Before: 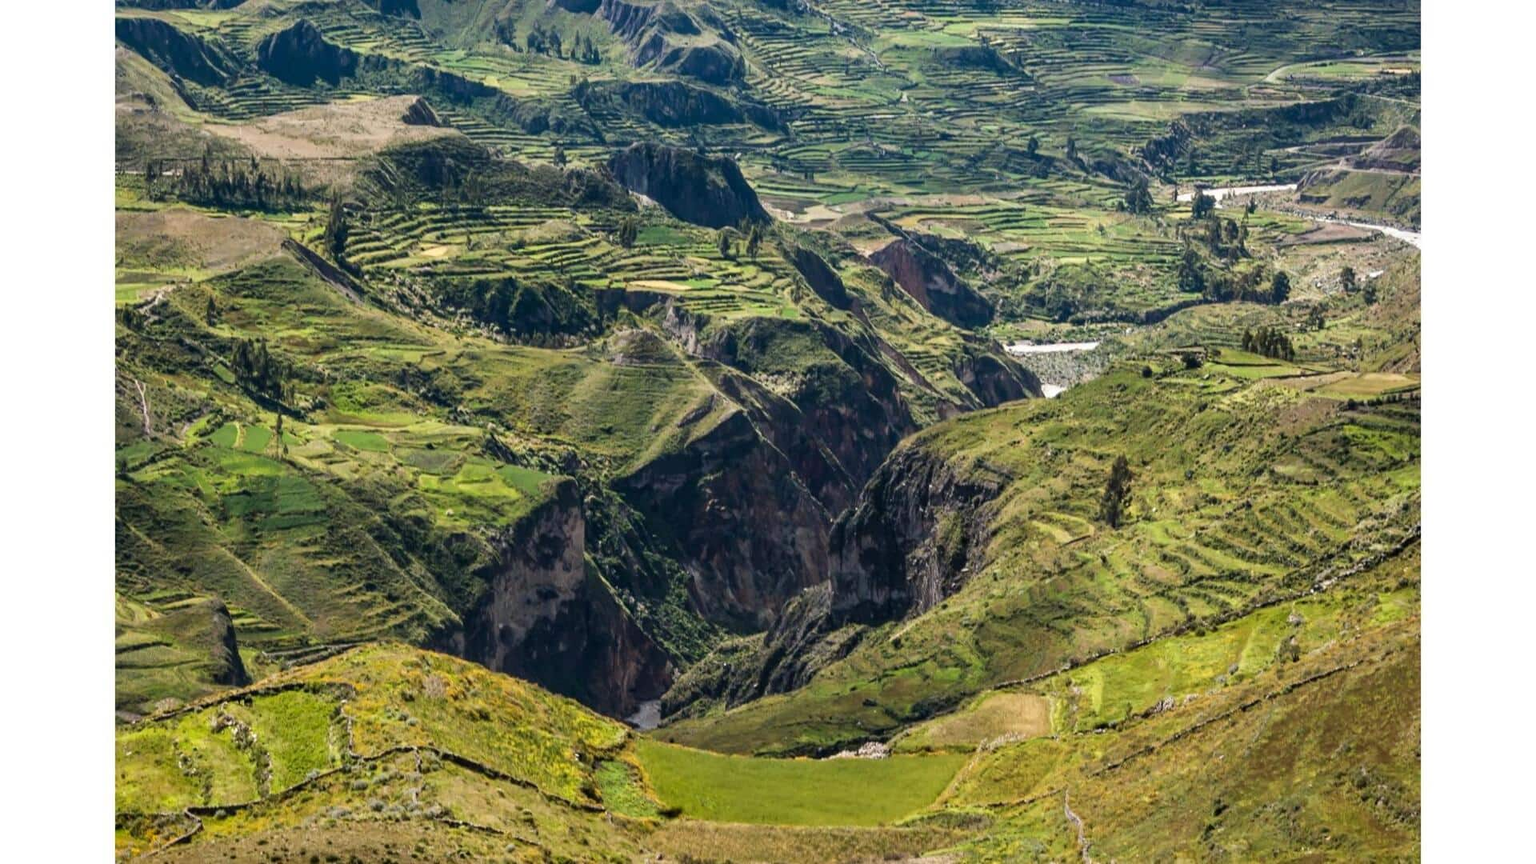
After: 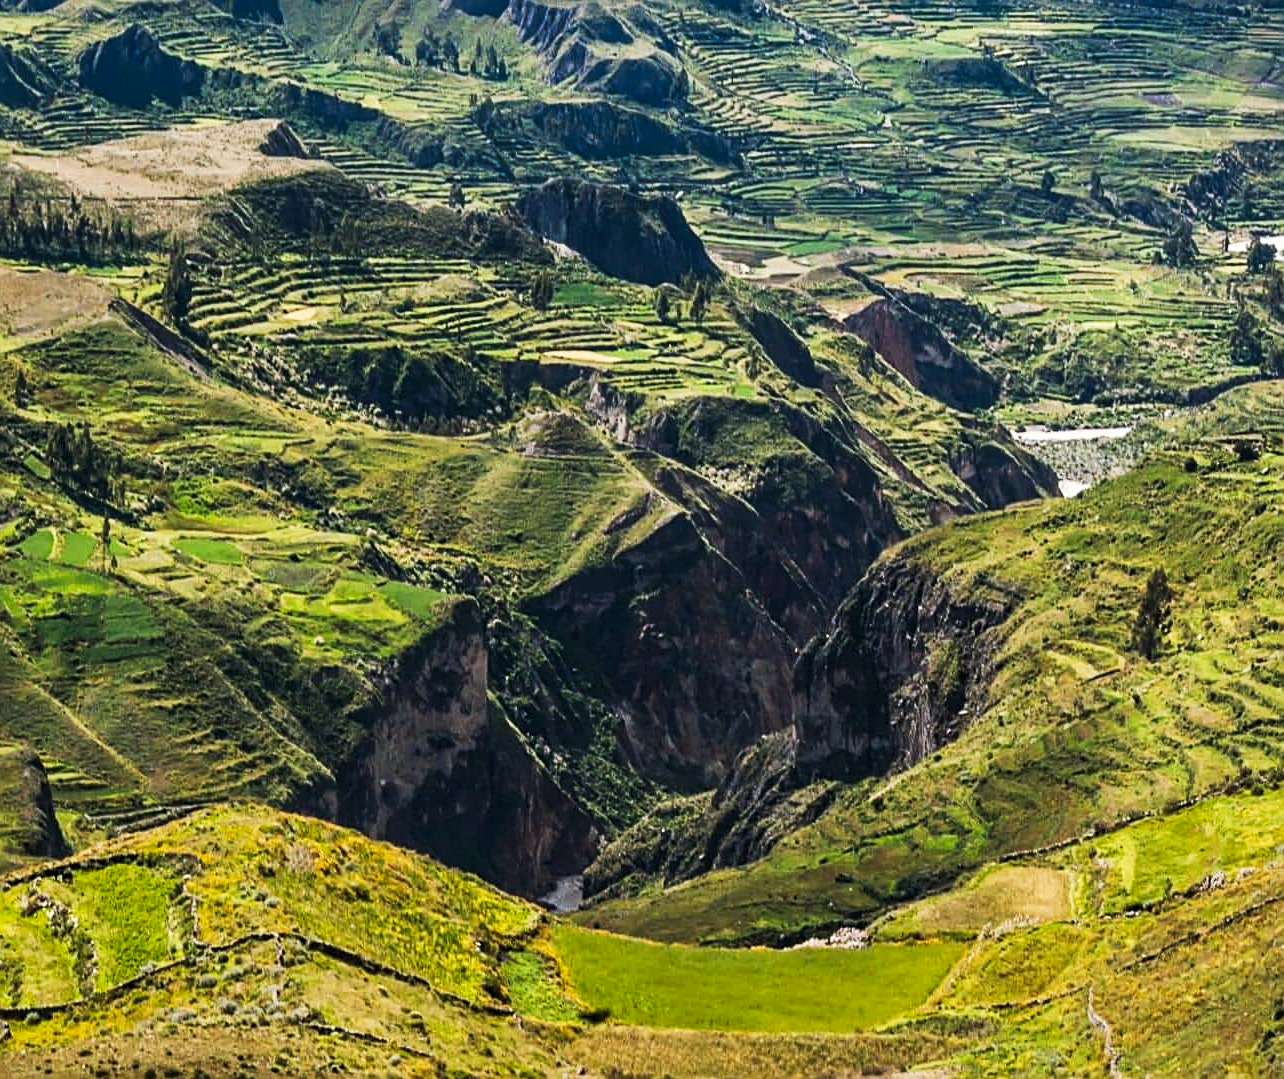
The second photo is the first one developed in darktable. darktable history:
sharpen: on, module defaults
crop and rotate: left 12.665%, right 20.458%
tone curve: curves: ch0 [(0, 0) (0.003, 0.003) (0.011, 0.012) (0.025, 0.023) (0.044, 0.04) (0.069, 0.056) (0.1, 0.082) (0.136, 0.107) (0.177, 0.144) (0.224, 0.186) (0.277, 0.237) (0.335, 0.297) (0.399, 0.37) (0.468, 0.465) (0.543, 0.567) (0.623, 0.68) (0.709, 0.782) (0.801, 0.86) (0.898, 0.924) (1, 1)], preserve colors none
